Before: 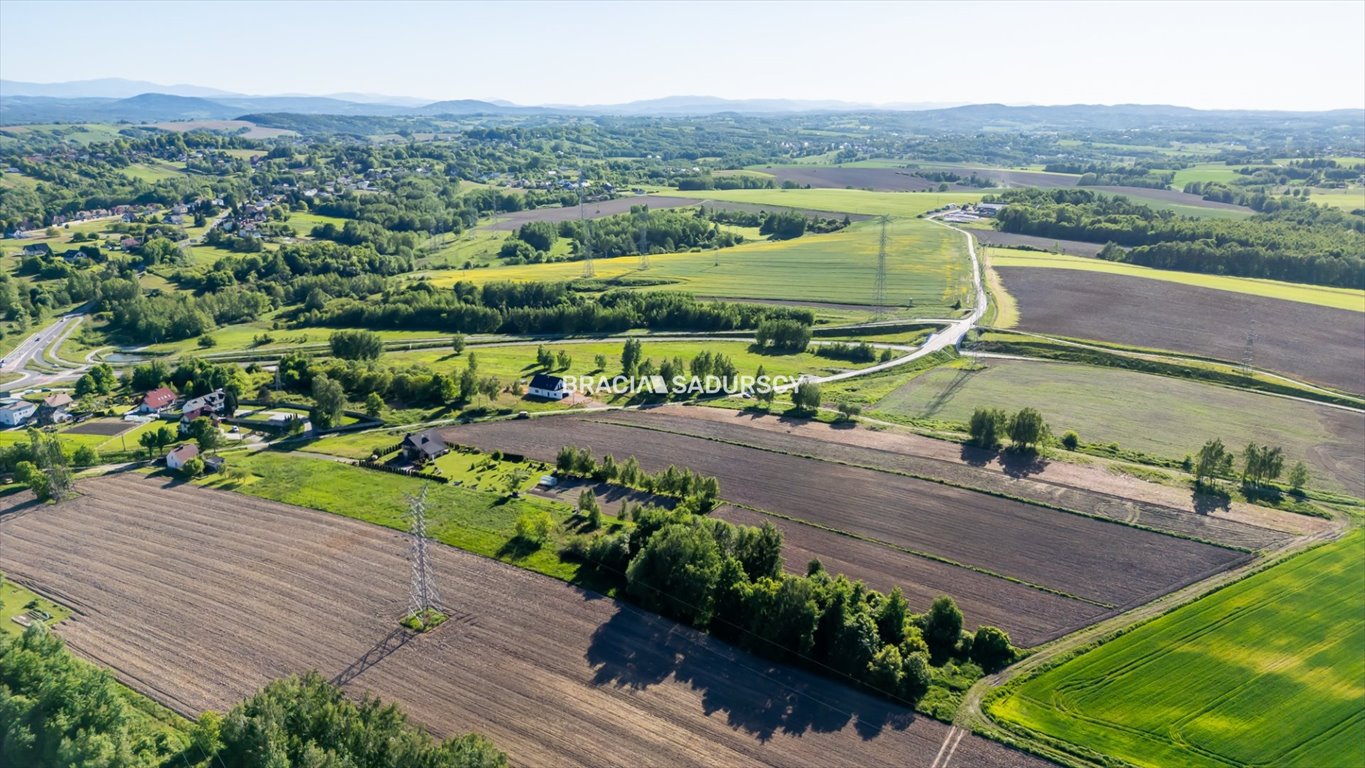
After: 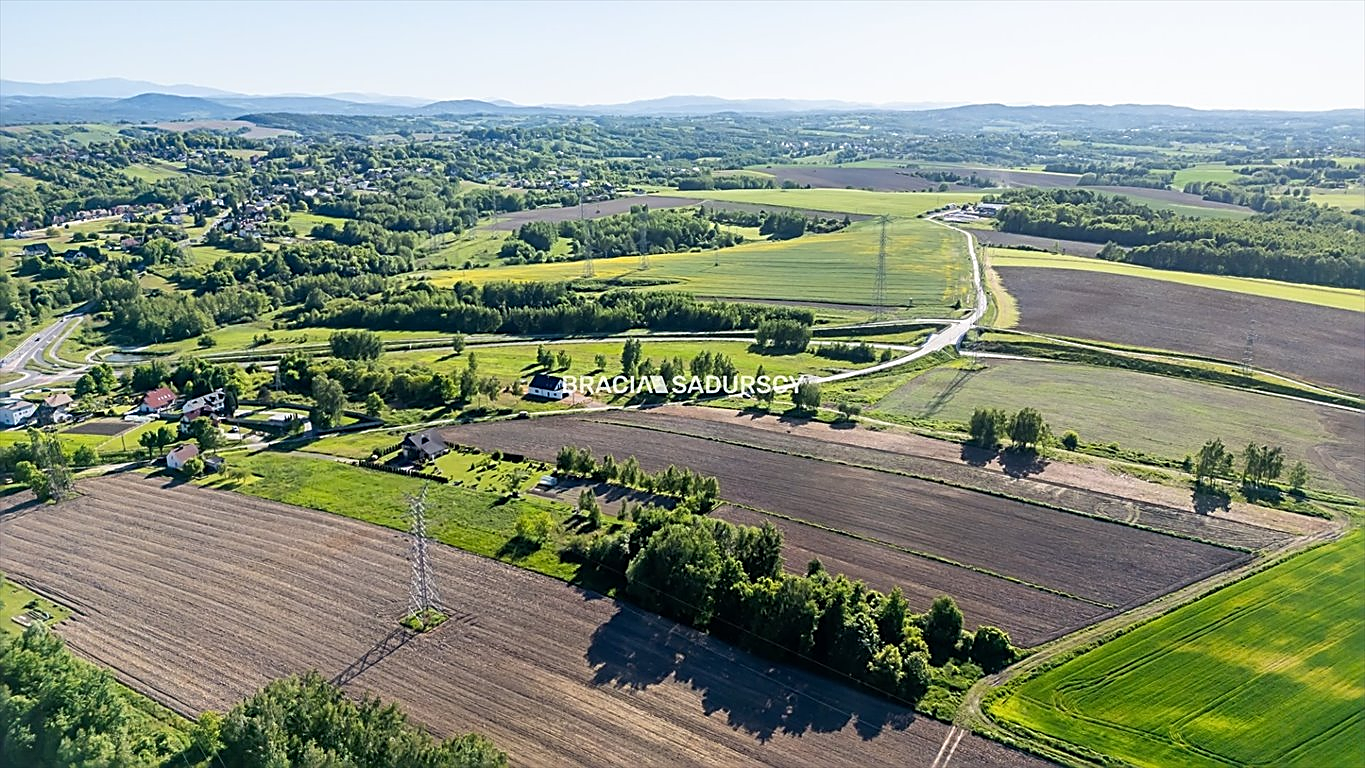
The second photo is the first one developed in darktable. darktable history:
sharpen: amount 0.996
exposure: compensate highlight preservation false
